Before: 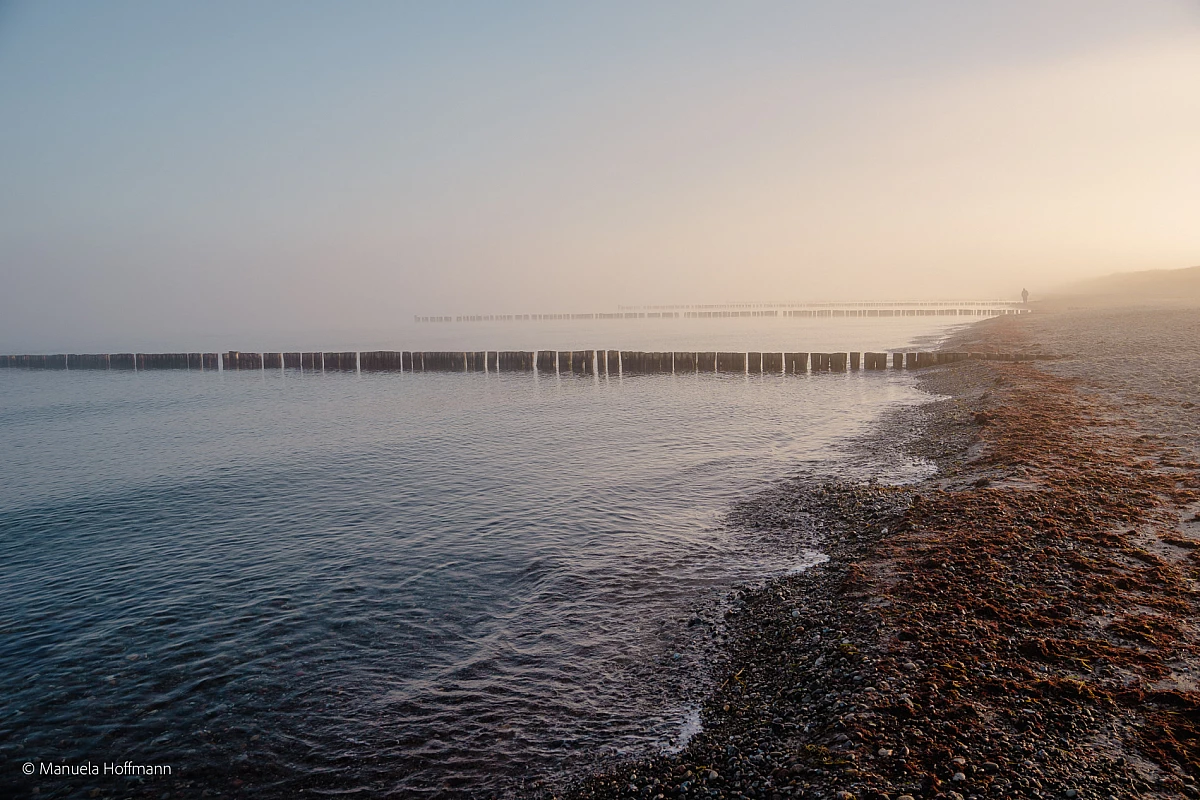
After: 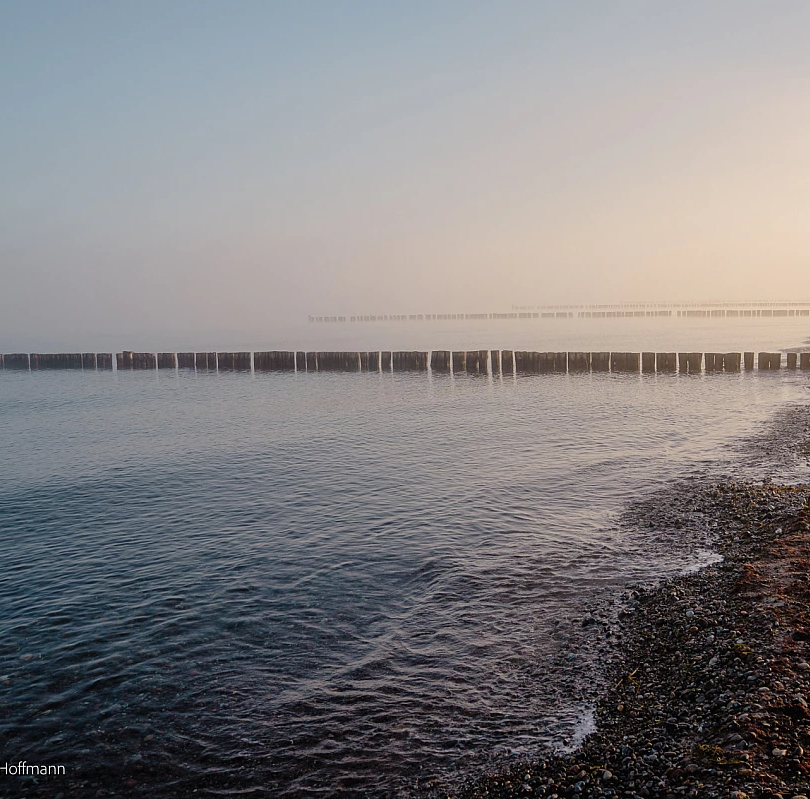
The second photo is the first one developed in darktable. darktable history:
crop and rotate: left 8.881%, right 23.542%
